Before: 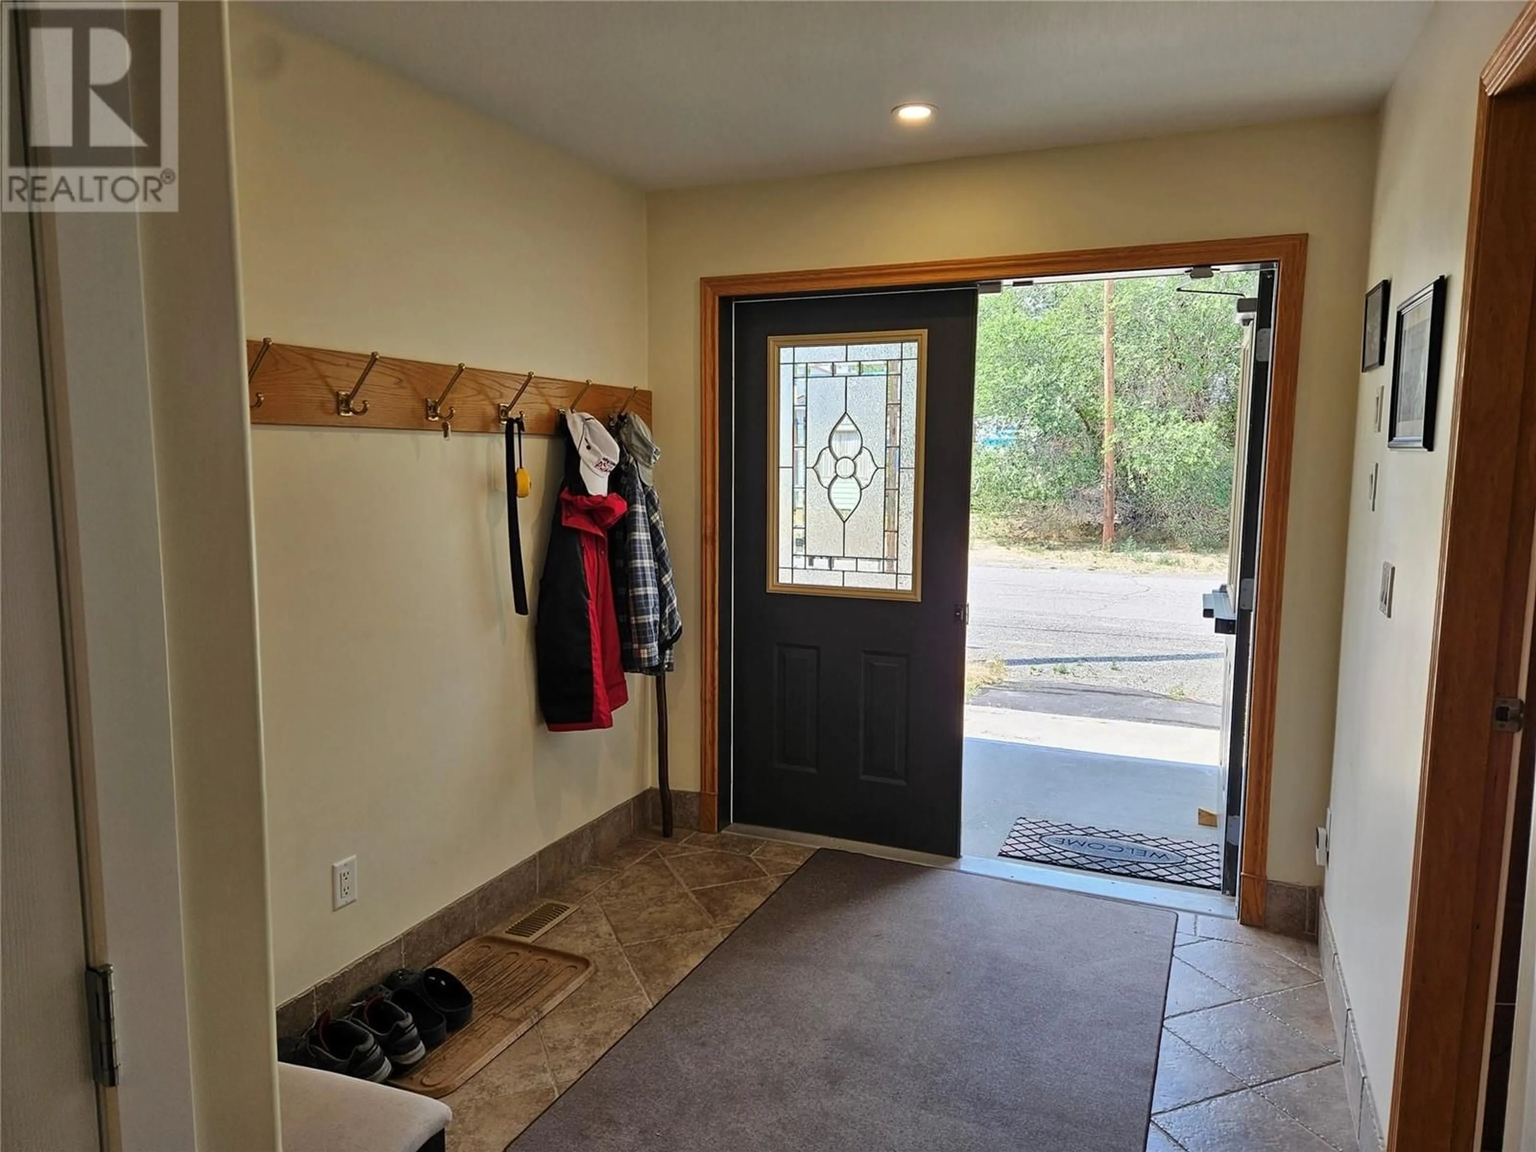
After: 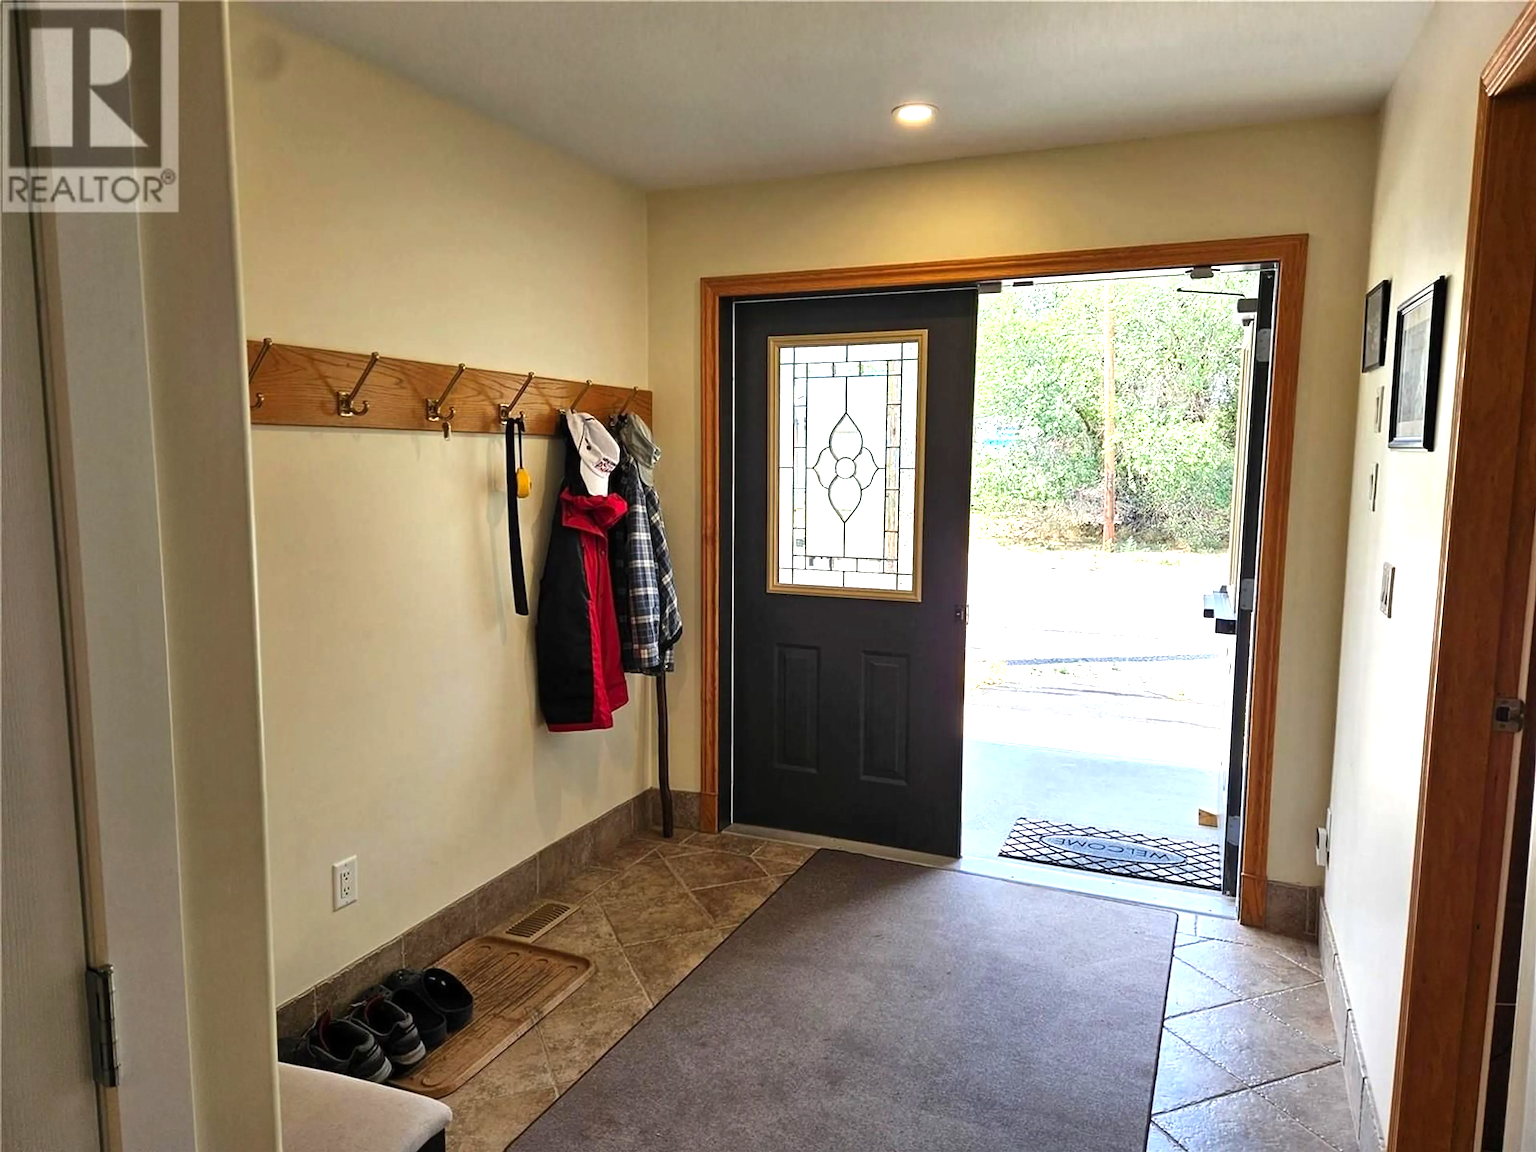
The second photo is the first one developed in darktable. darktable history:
levels: levels [0, 0.394, 0.787]
tone equalizer: -8 EV -0.001 EV, -7 EV 0.002 EV, -6 EV -0.005 EV, -5 EV -0.015 EV, -4 EV -0.075 EV, -3 EV -0.226 EV, -2 EV -0.272 EV, -1 EV 0.116 EV, +0 EV 0.312 EV
